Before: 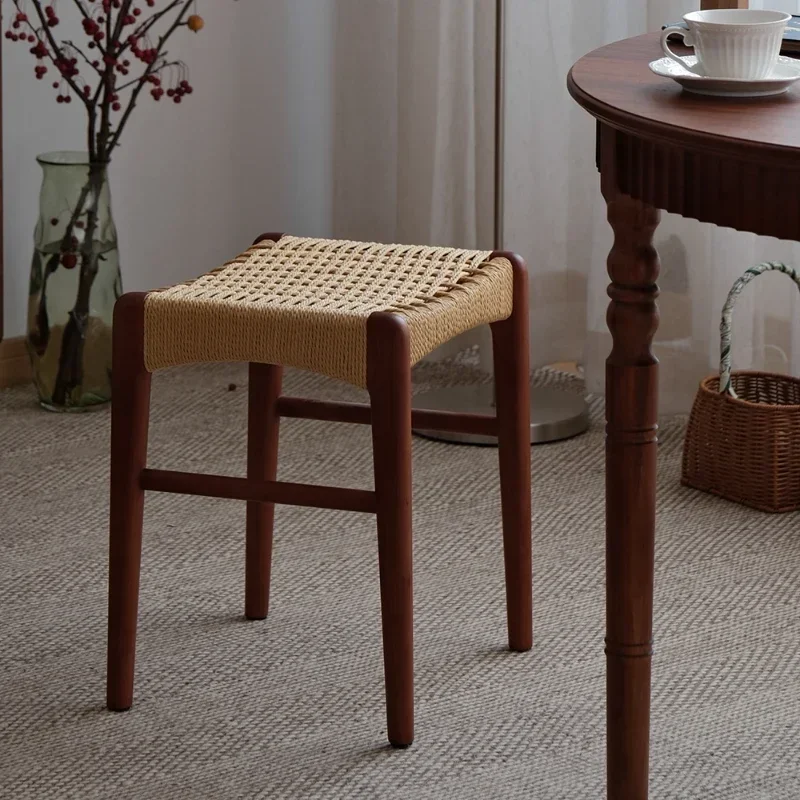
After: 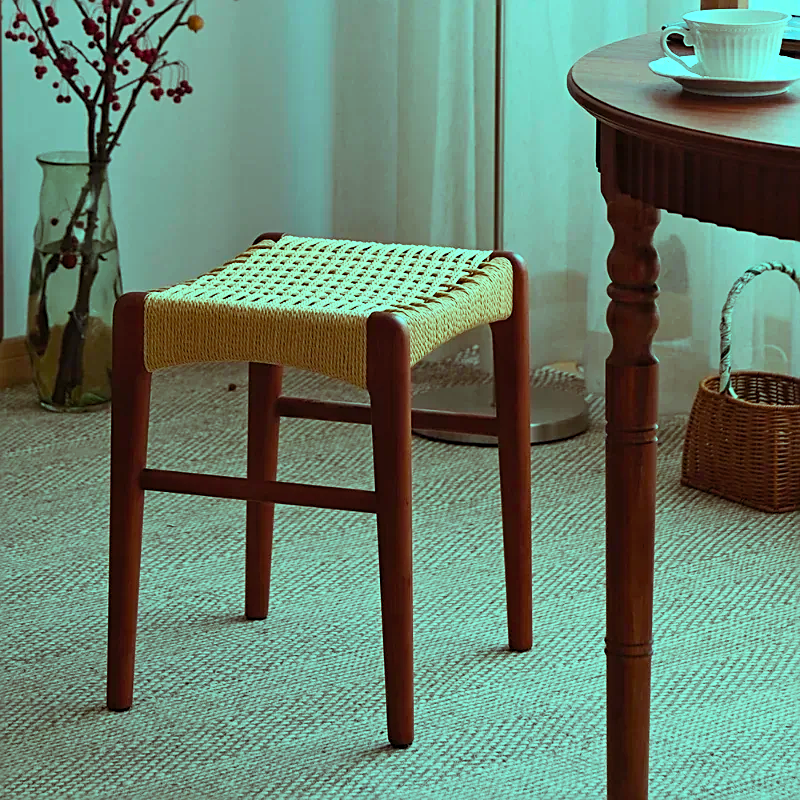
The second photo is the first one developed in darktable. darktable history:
sharpen: on, module defaults
color balance rgb: highlights gain › luminance 20.07%, highlights gain › chroma 13.13%, highlights gain › hue 172.93°, perceptual saturation grading › global saturation -0.129%, perceptual saturation grading › highlights -30.38%, perceptual saturation grading › shadows 20.241%, global vibrance 20%
contrast brightness saturation: contrast 0.195, brightness 0.156, saturation 0.215
